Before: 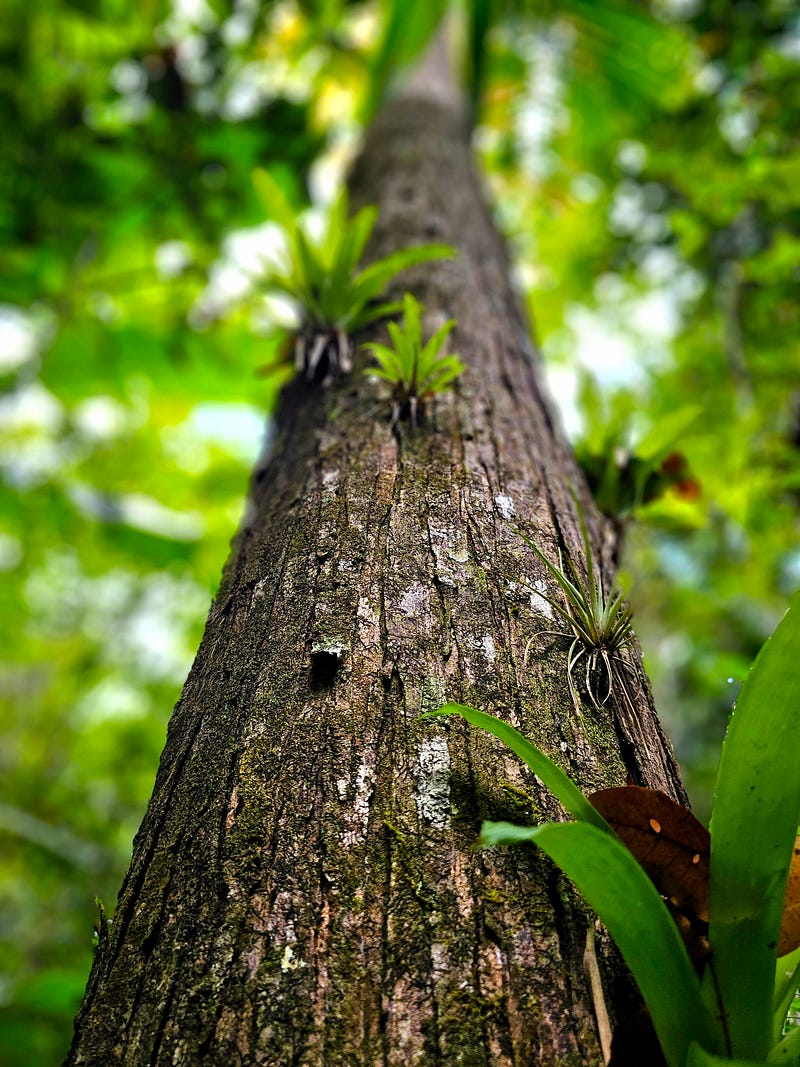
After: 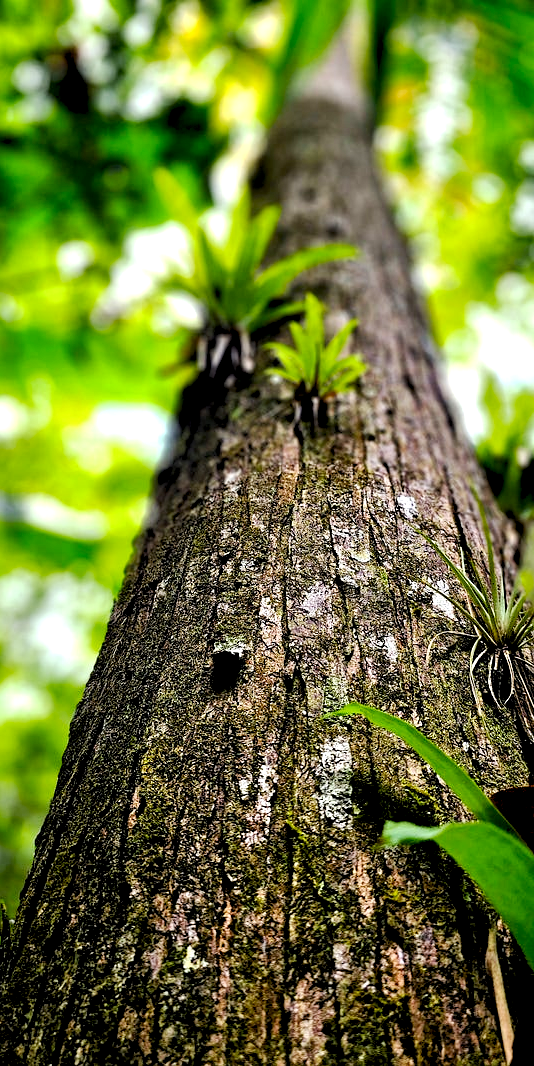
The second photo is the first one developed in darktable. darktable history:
crop and rotate: left 12.383%, right 20.856%
color zones: curves: ch1 [(0, 0.523) (0.143, 0.545) (0.286, 0.52) (0.429, 0.506) (0.571, 0.503) (0.714, 0.503) (0.857, 0.508) (1, 0.523)]
levels: levels [0.055, 0.477, 0.9]
local contrast: mode bilateral grid, contrast 20, coarseness 49, detail 132%, midtone range 0.2
base curve: curves: ch0 [(0, 0) (0.262, 0.32) (0.722, 0.705) (1, 1)], preserve colors none
exposure: black level correction 0.01, exposure 0.01 EV, compensate highlight preservation false
